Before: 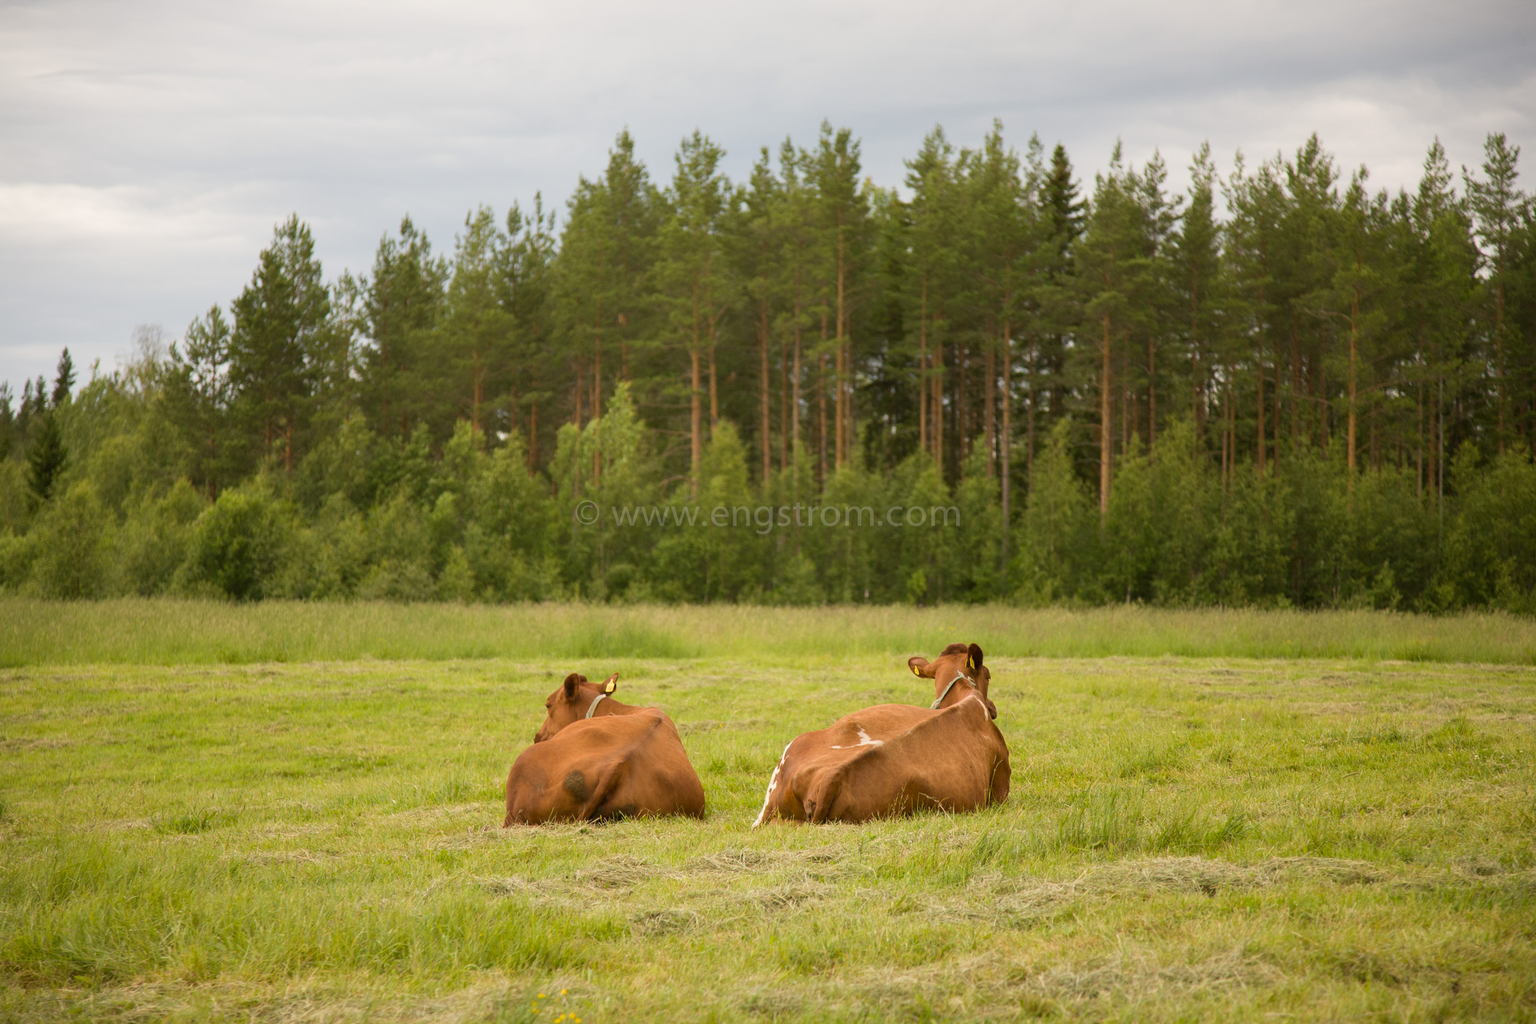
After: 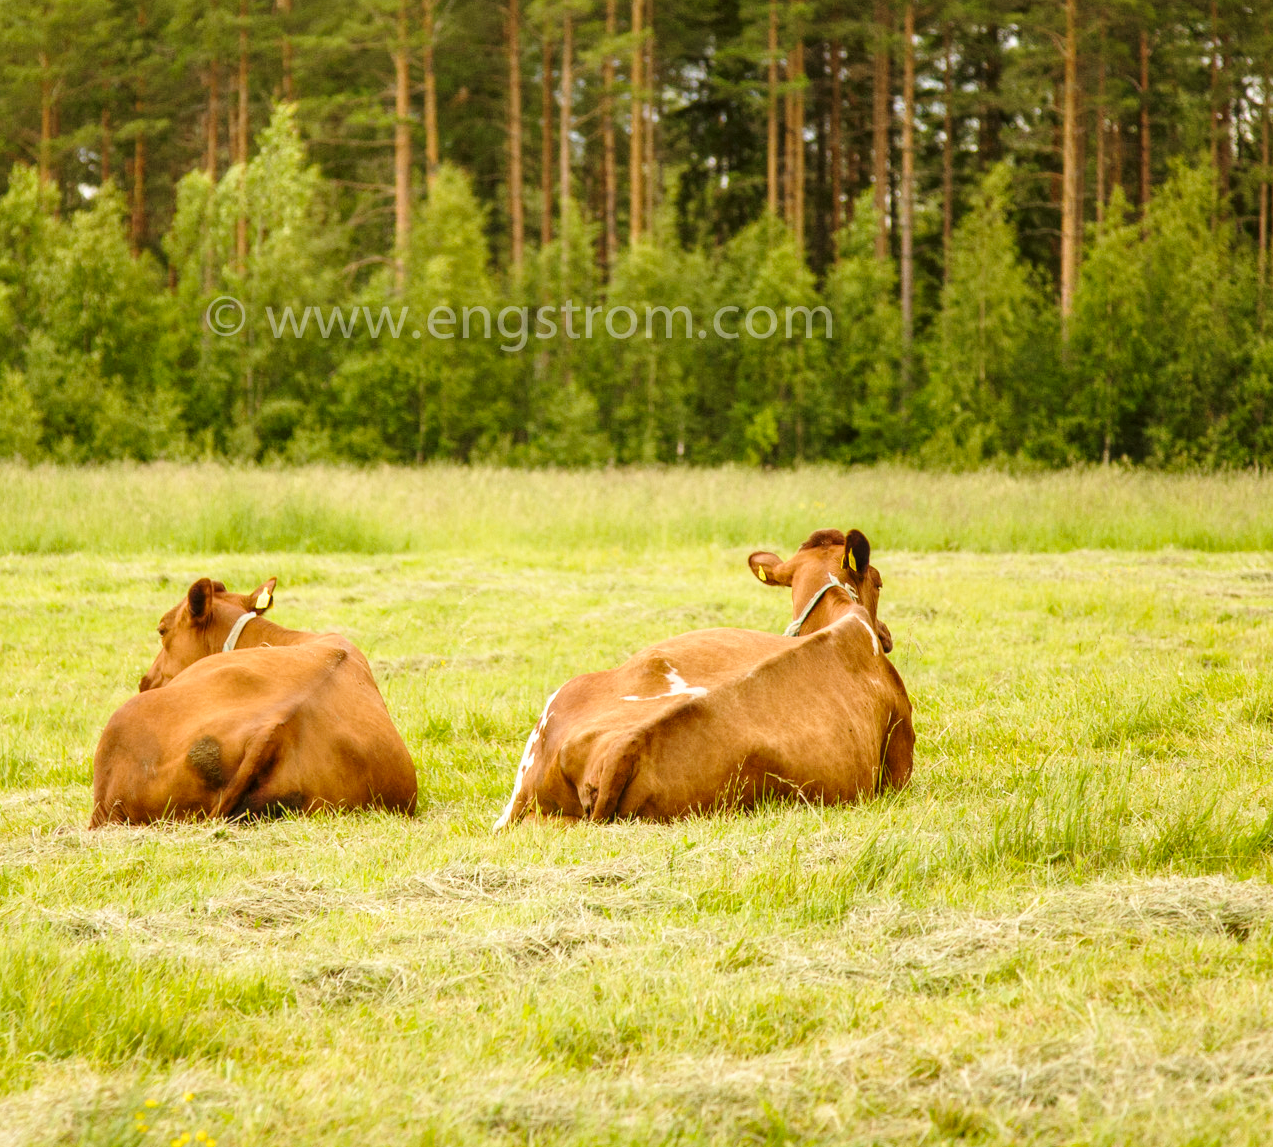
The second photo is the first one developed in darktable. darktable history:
local contrast: on, module defaults
crop and rotate: left 29.237%, top 31.152%, right 19.807%
base curve: curves: ch0 [(0, 0) (0.028, 0.03) (0.121, 0.232) (0.46, 0.748) (0.859, 0.968) (1, 1)], preserve colors none
